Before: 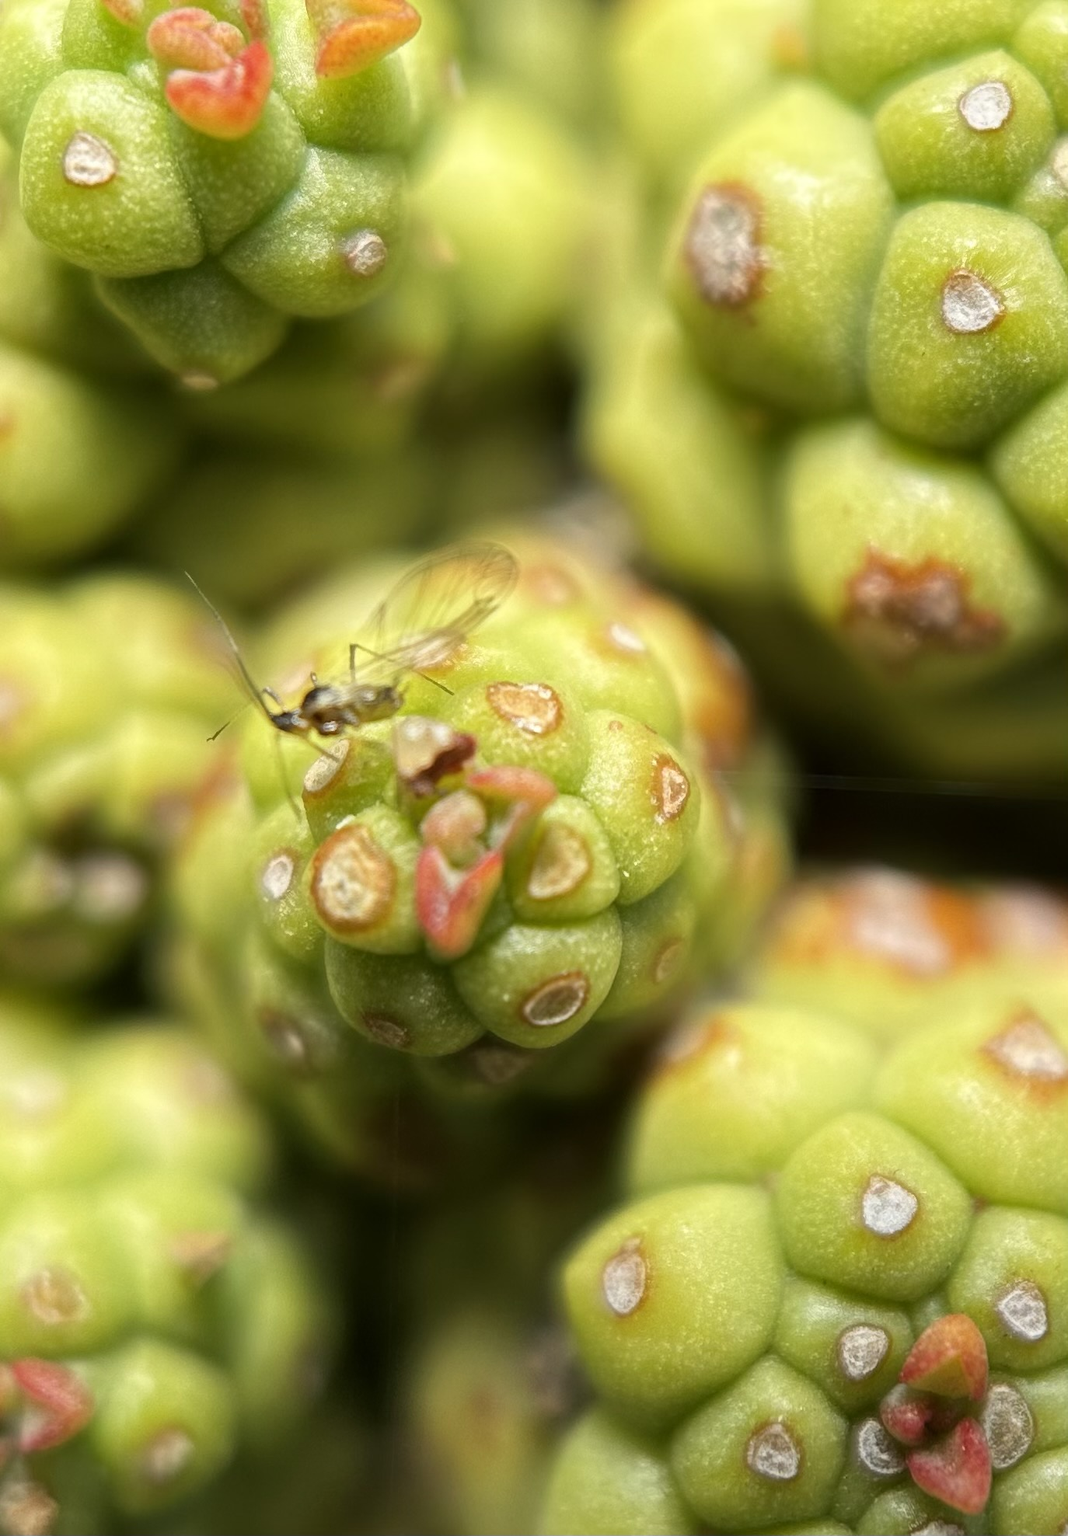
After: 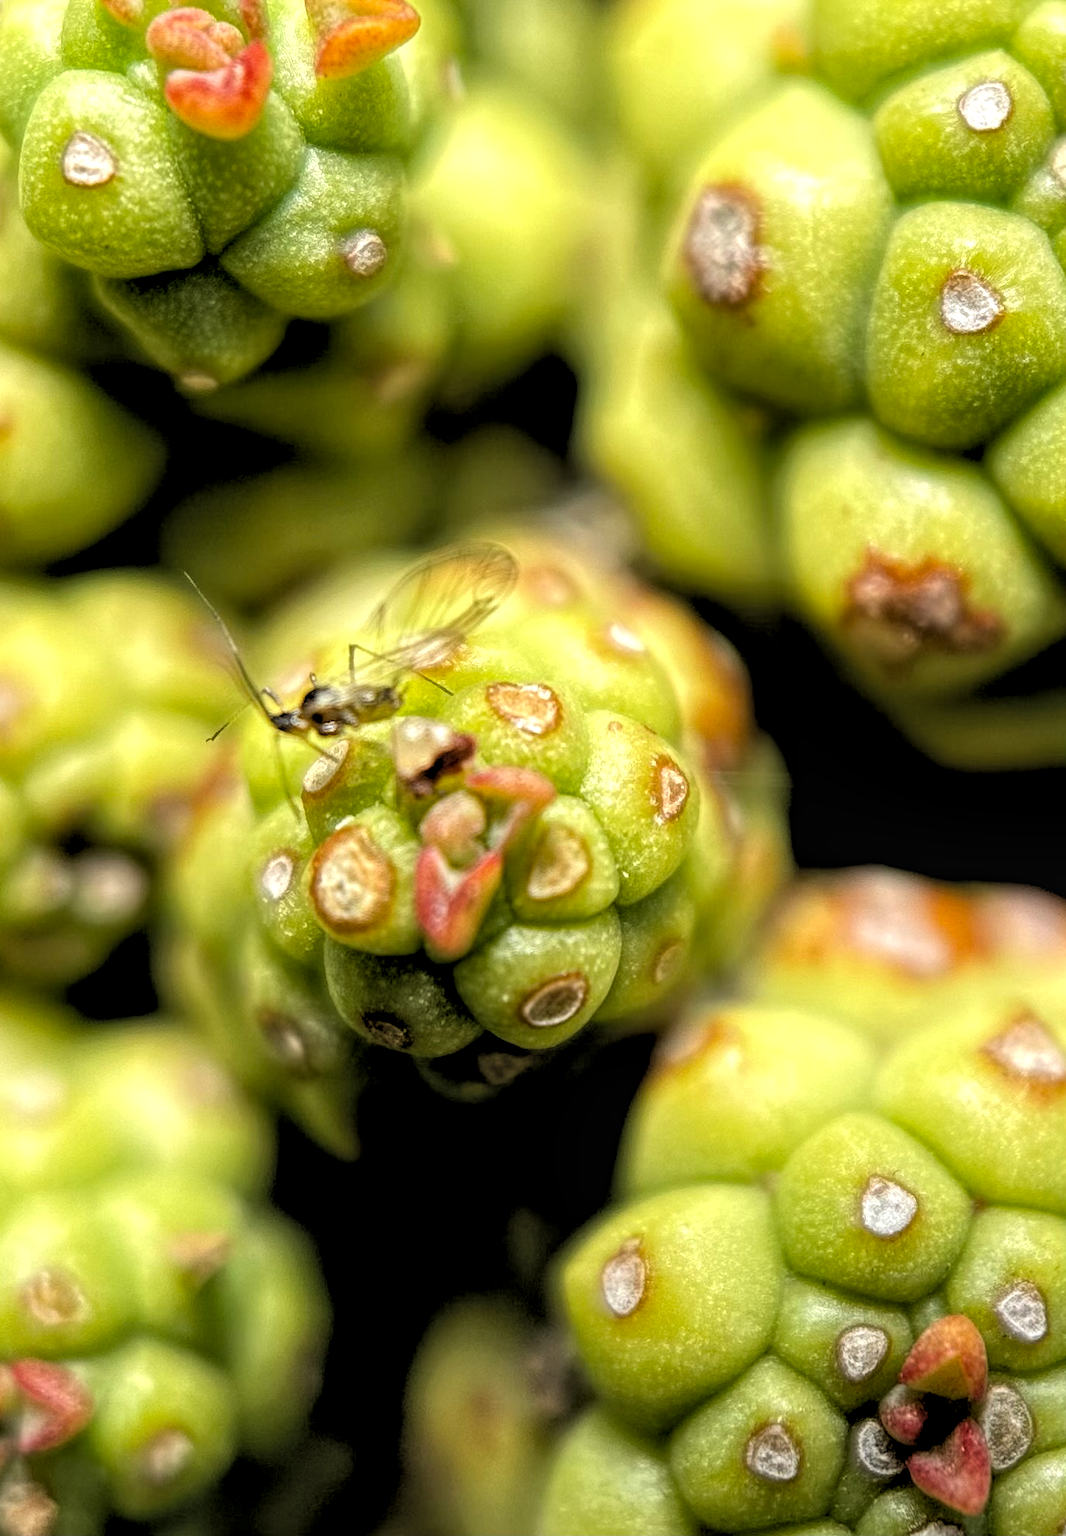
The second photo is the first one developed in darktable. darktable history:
rgb levels: levels [[0.034, 0.472, 0.904], [0, 0.5, 1], [0, 0.5, 1]]
crop and rotate: left 0.126%
local contrast: highlights 99%, shadows 86%, detail 160%, midtone range 0.2
